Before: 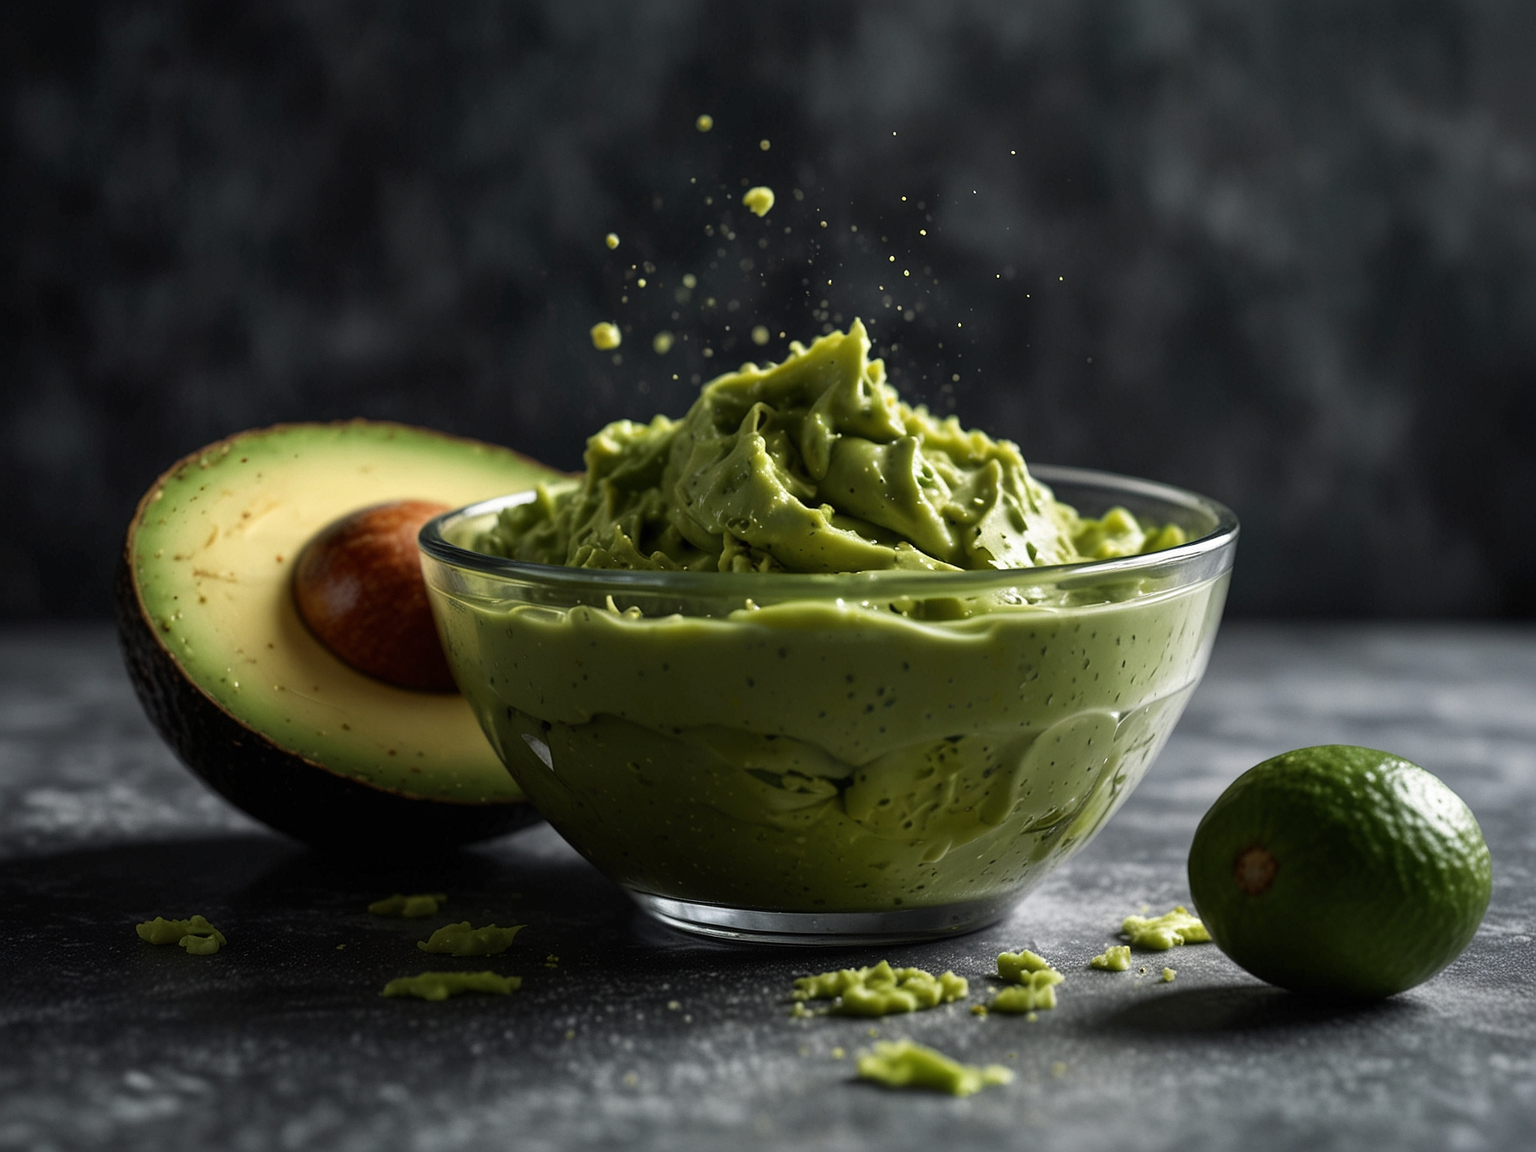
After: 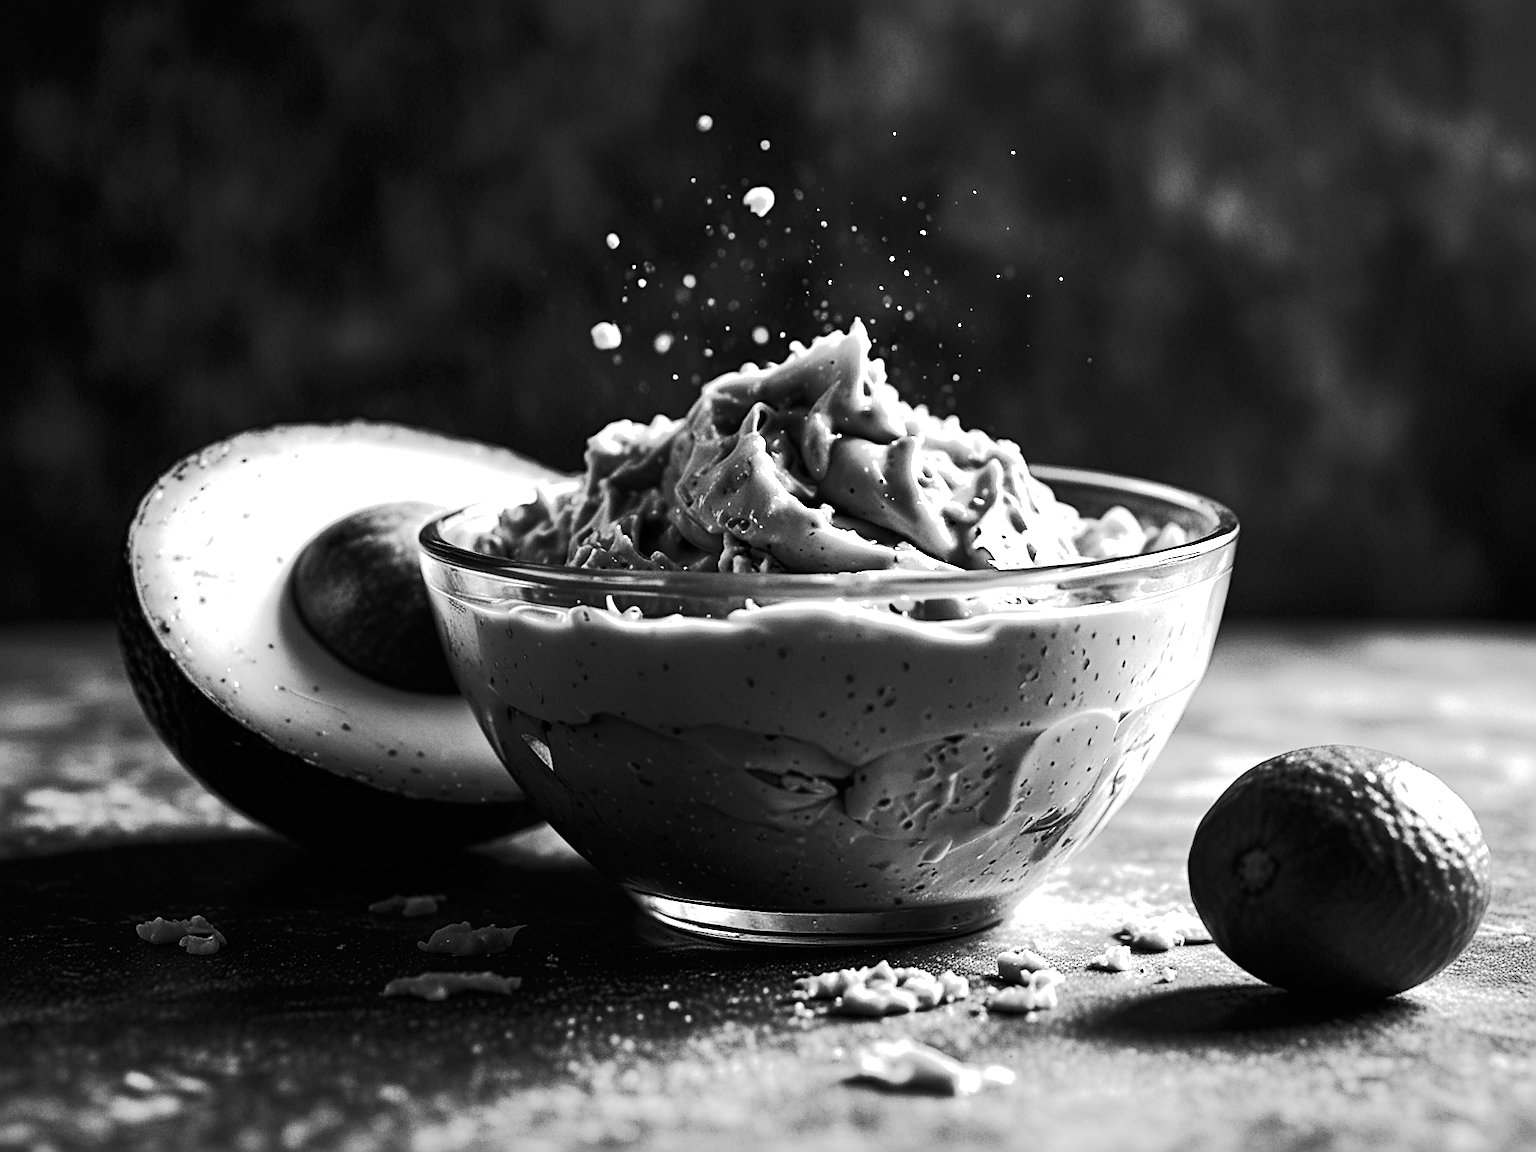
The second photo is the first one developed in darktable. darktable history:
tone curve: curves: ch0 [(0, 0) (0.003, 0.002) (0.011, 0.004) (0.025, 0.005) (0.044, 0.009) (0.069, 0.013) (0.1, 0.017) (0.136, 0.036) (0.177, 0.066) (0.224, 0.102) (0.277, 0.143) (0.335, 0.197) (0.399, 0.268) (0.468, 0.389) (0.543, 0.549) (0.623, 0.714) (0.709, 0.801) (0.801, 0.854) (0.898, 0.9) (1, 1)], preserve colors none
sharpen: radius 3.119
exposure: exposure 1.25 EV, compensate exposure bias true, compensate highlight preservation false
monochrome: a 32, b 64, size 2.3
